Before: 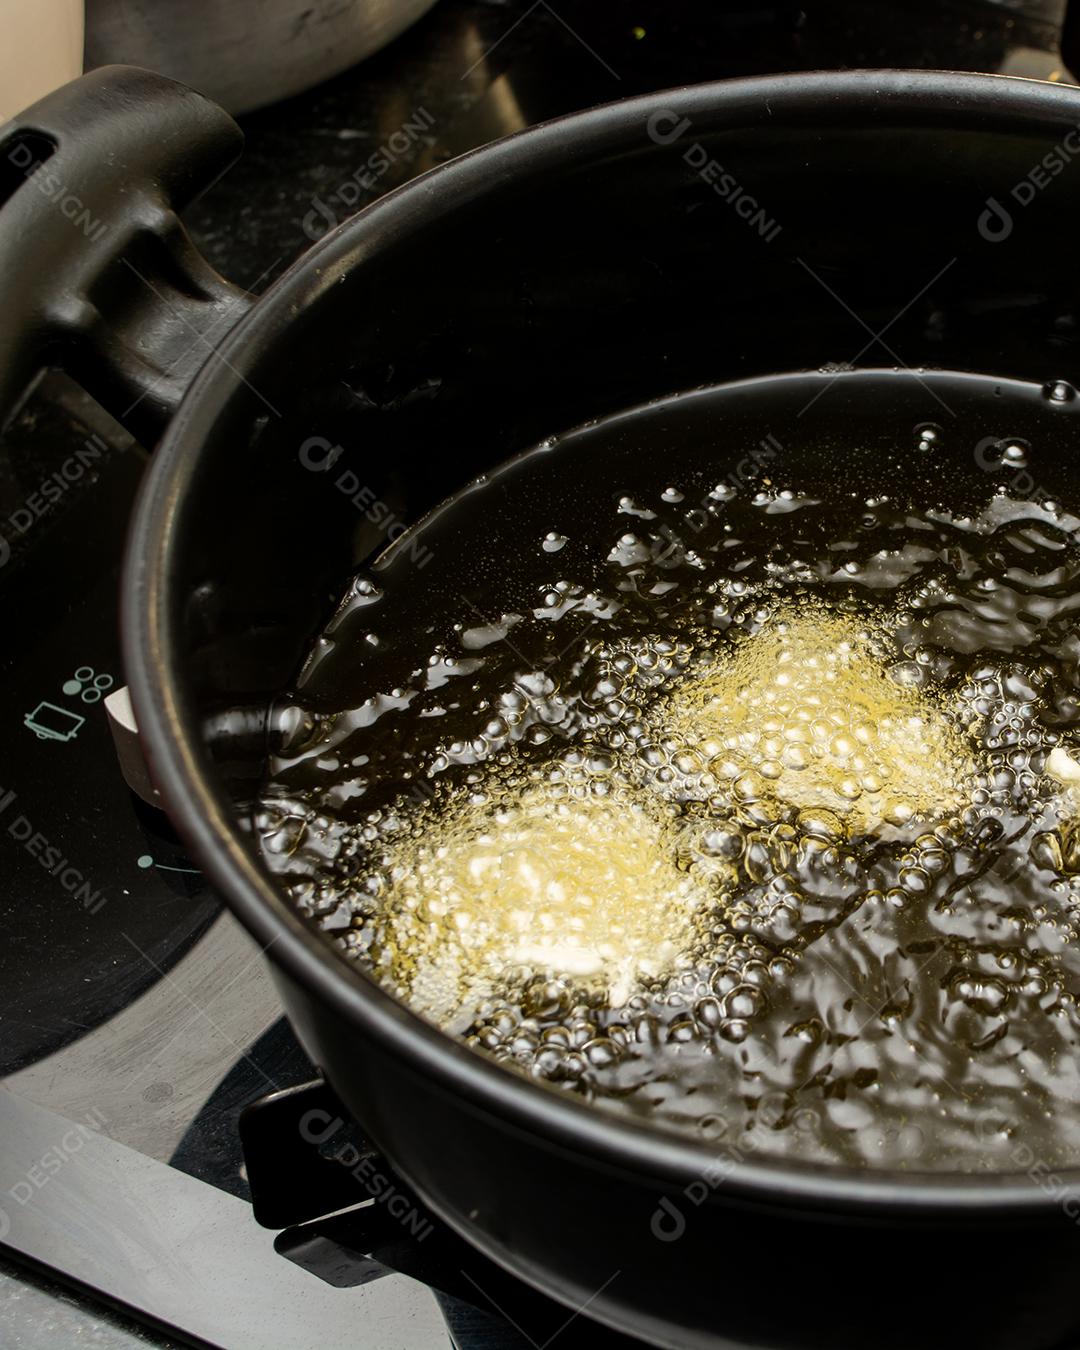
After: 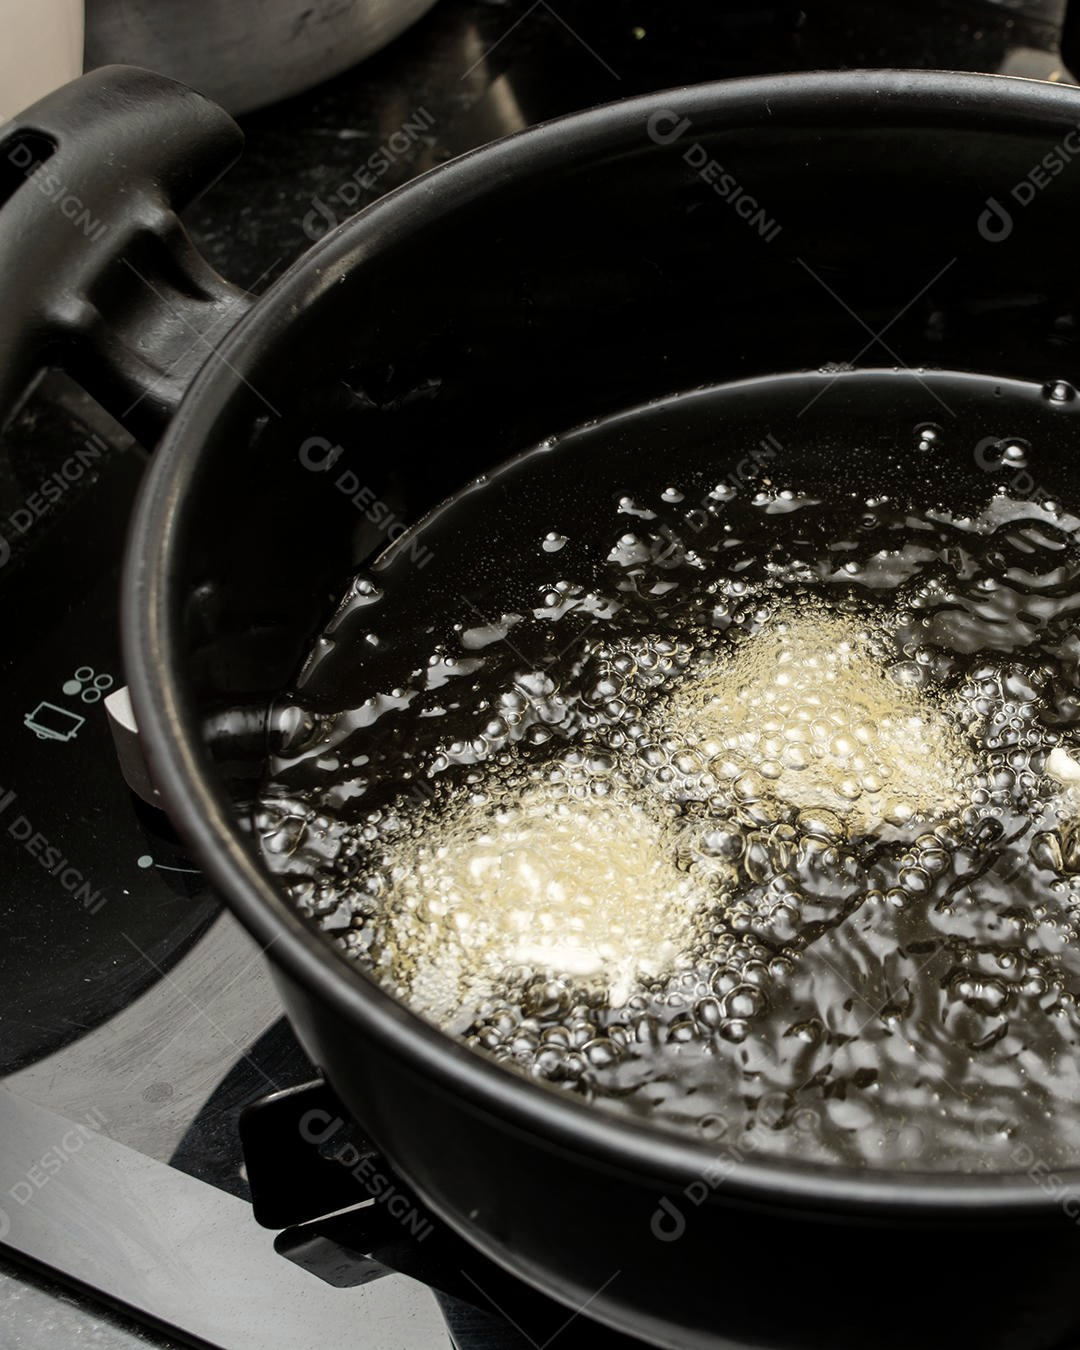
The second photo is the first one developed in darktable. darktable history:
shadows and highlights: shadows 13.22, white point adjustment 1.15, highlights -1.8, soften with gaussian
color correction: highlights b* -0.05, saturation 0.551
